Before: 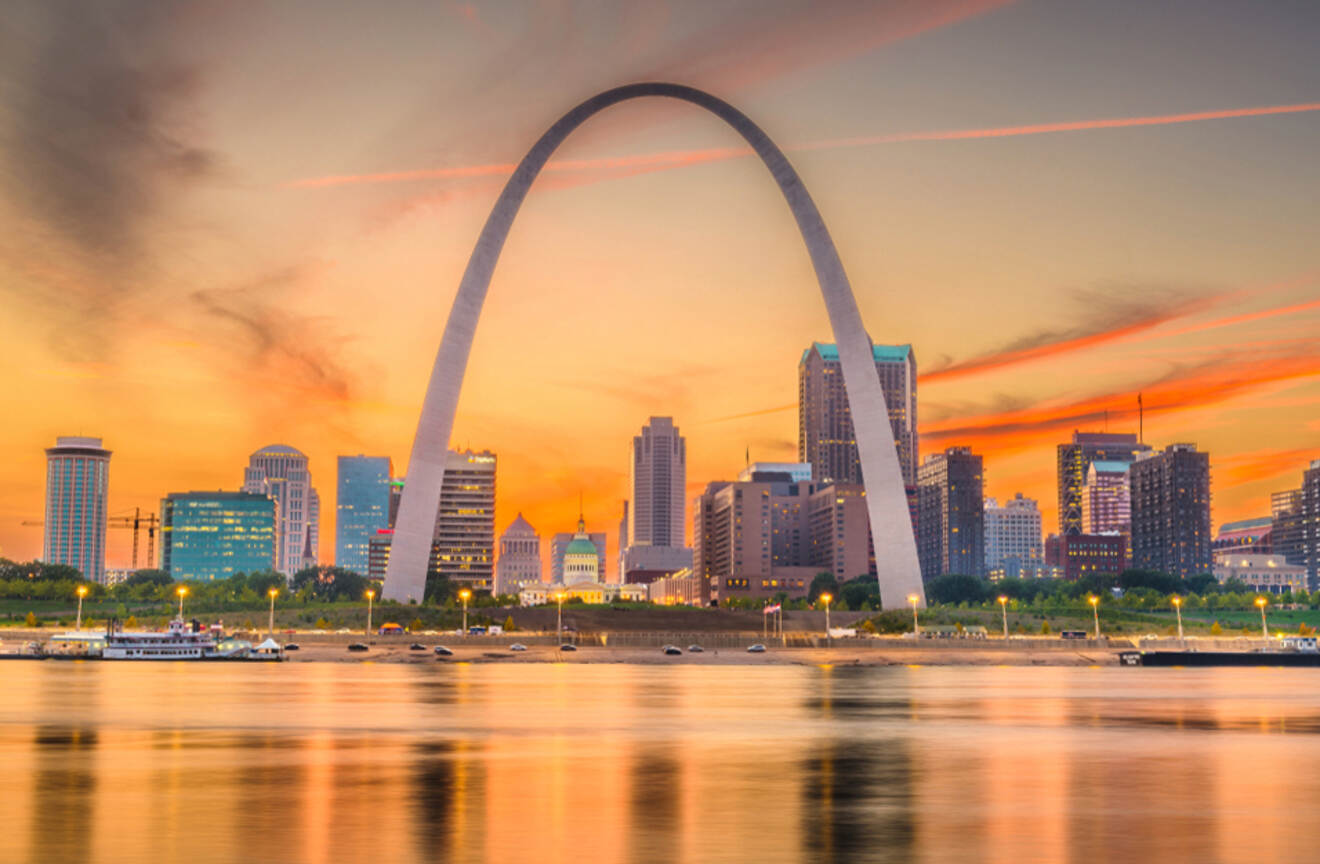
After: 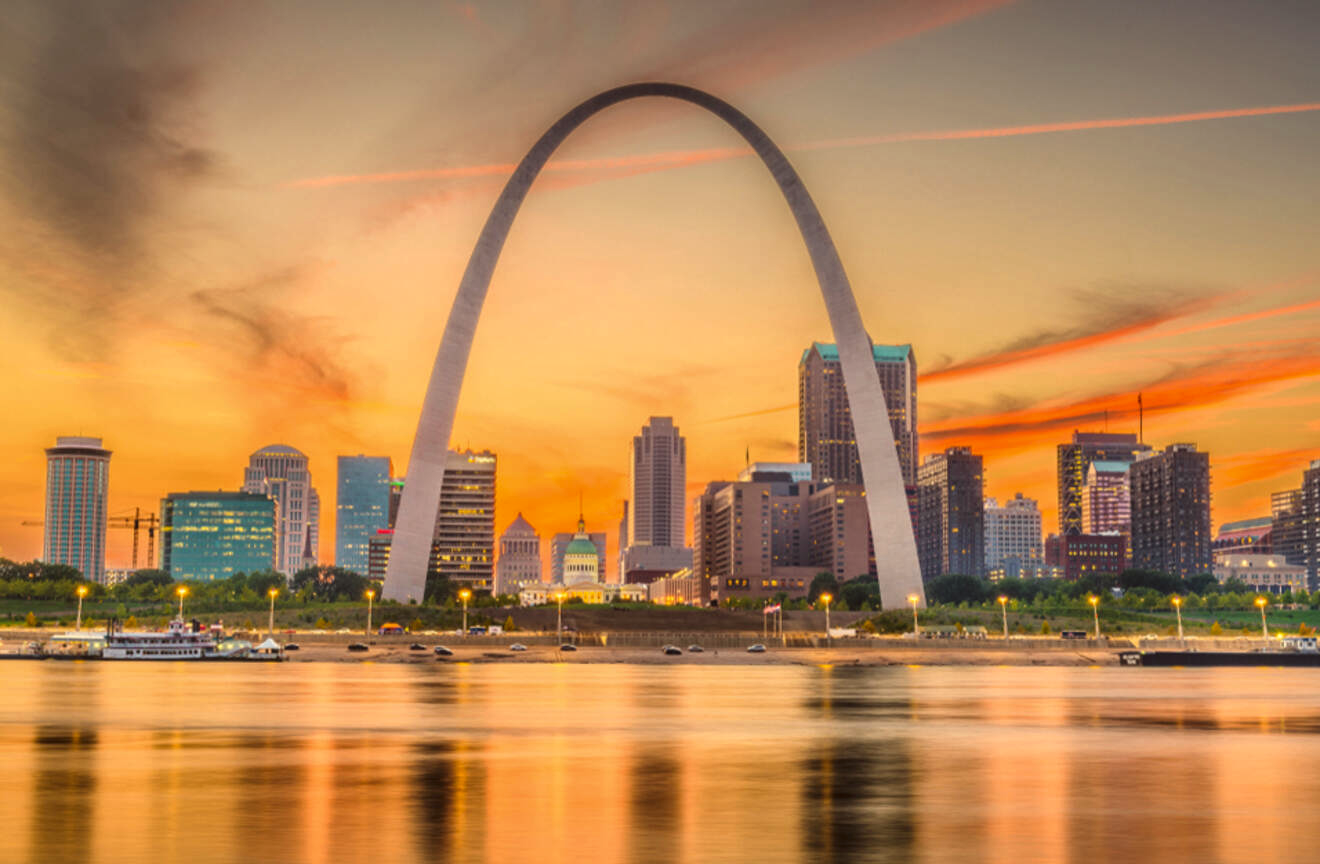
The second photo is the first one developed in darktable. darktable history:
color balance: lift [1.005, 1.002, 0.998, 0.998], gamma [1, 1.021, 1.02, 0.979], gain [0.923, 1.066, 1.056, 0.934]
local contrast: on, module defaults
